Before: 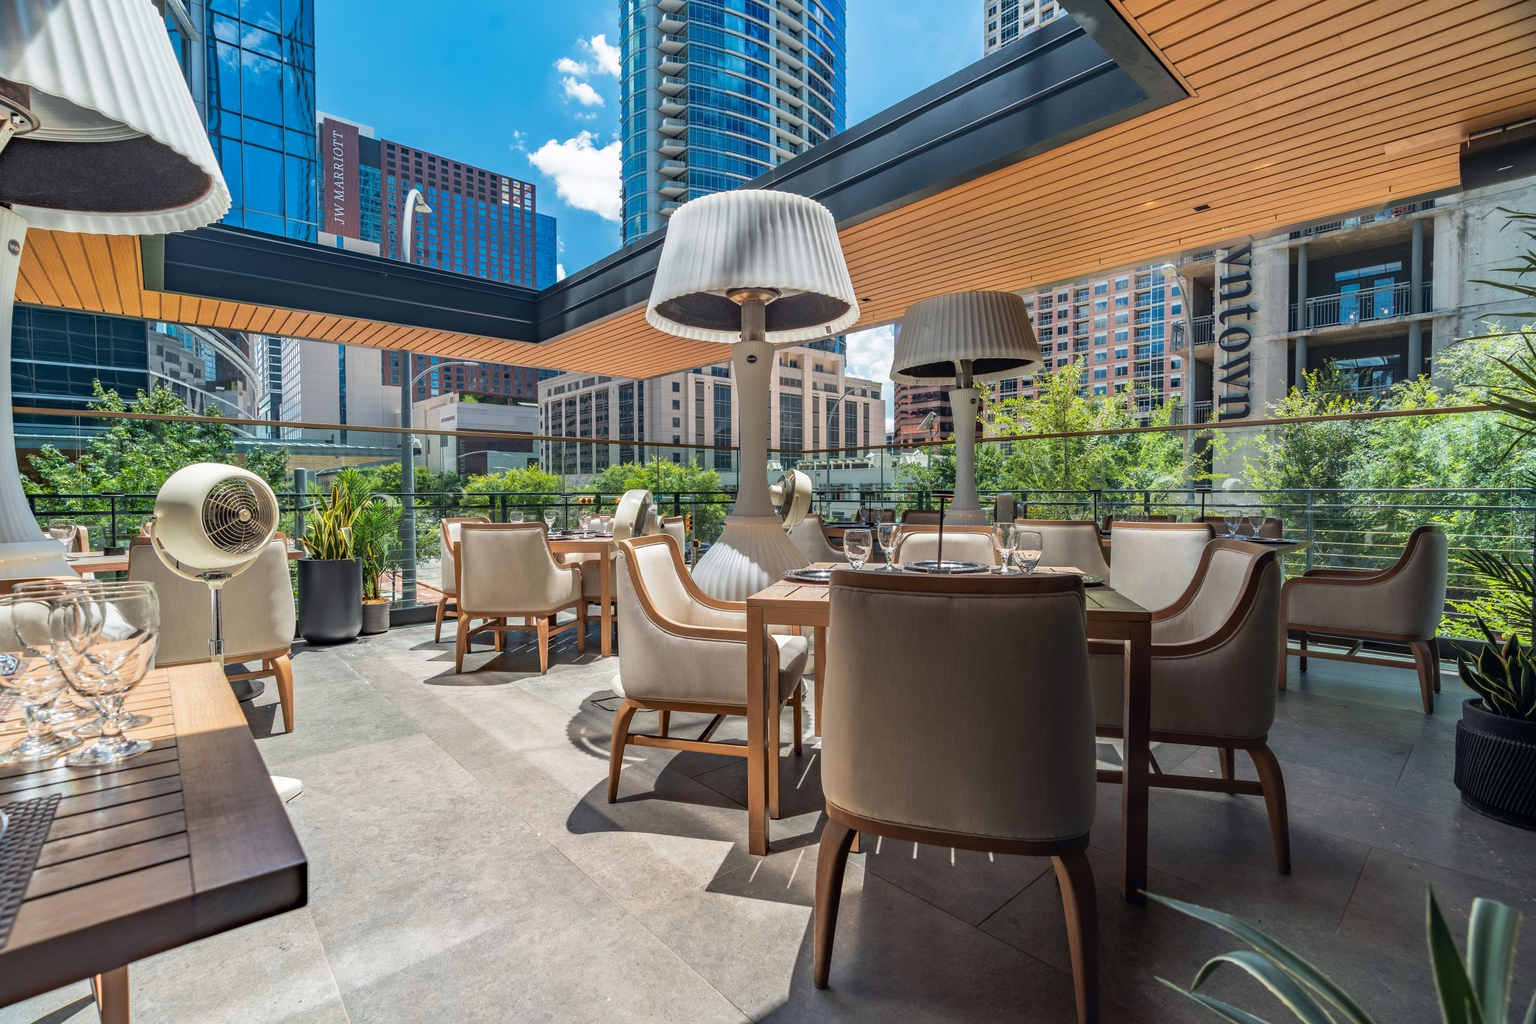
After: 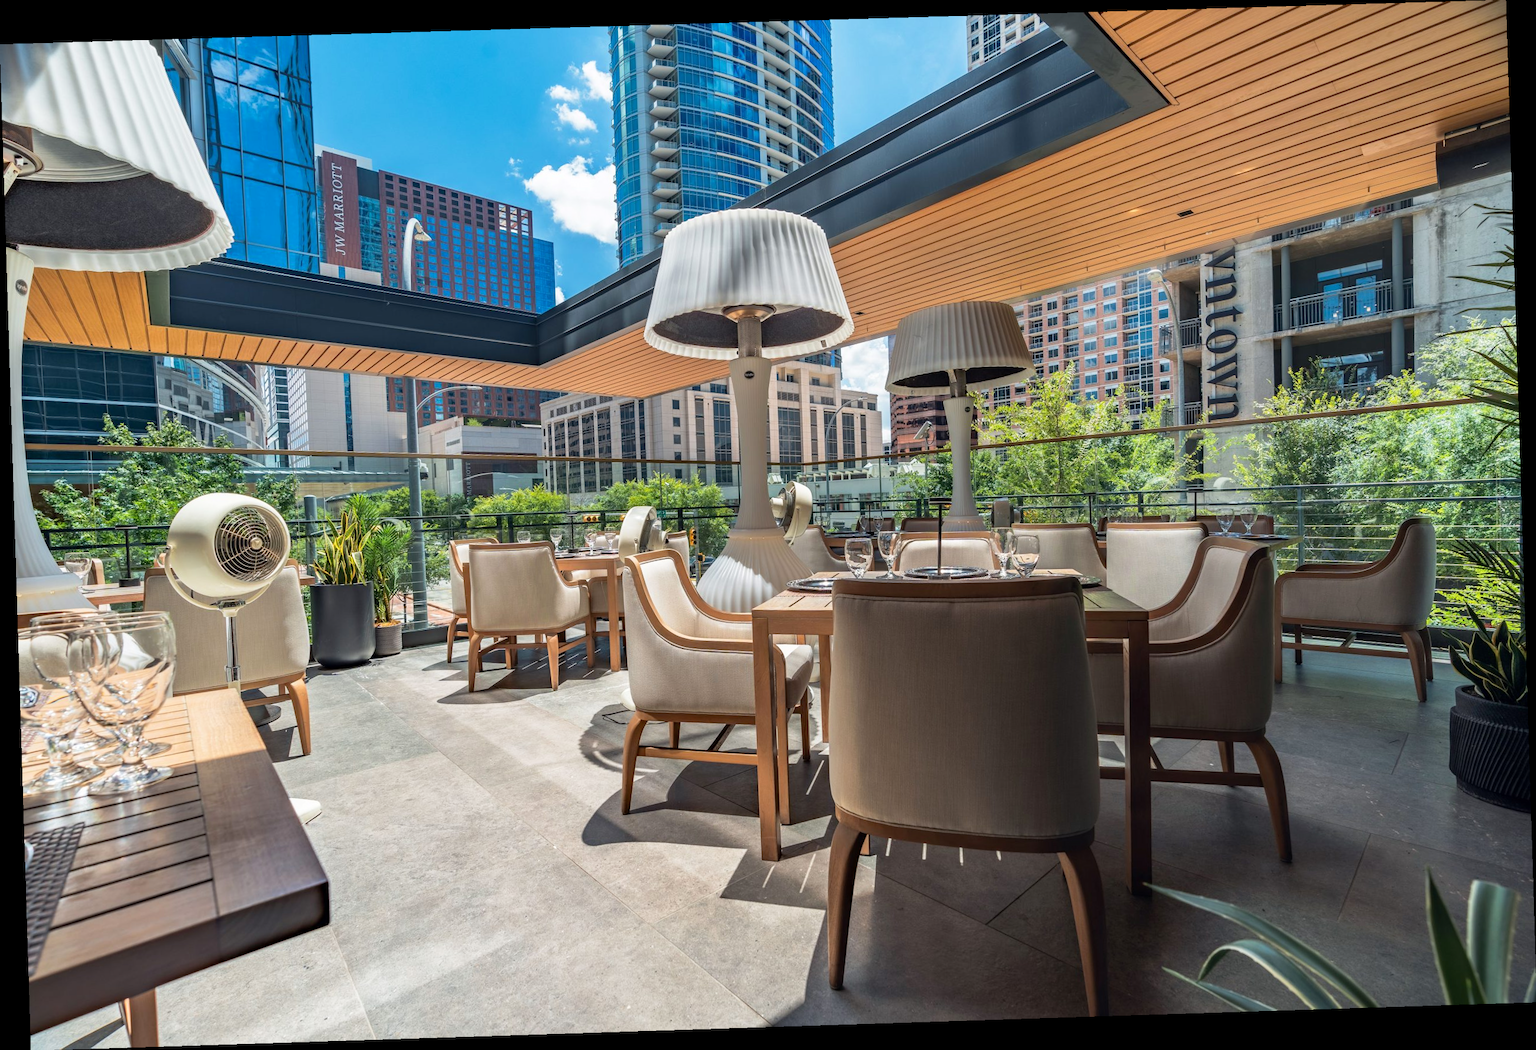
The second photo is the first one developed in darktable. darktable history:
tone curve: curves: ch0 [(0, 0) (0.003, 0.003) (0.011, 0.012) (0.025, 0.026) (0.044, 0.046) (0.069, 0.072) (0.1, 0.104) (0.136, 0.141) (0.177, 0.185) (0.224, 0.234) (0.277, 0.289) (0.335, 0.349) (0.399, 0.415) (0.468, 0.488) (0.543, 0.566) (0.623, 0.649) (0.709, 0.739) (0.801, 0.834) (0.898, 0.923) (1, 1)], preserve colors none
rotate and perspective: rotation -1.77°, lens shift (horizontal) 0.004, automatic cropping off
